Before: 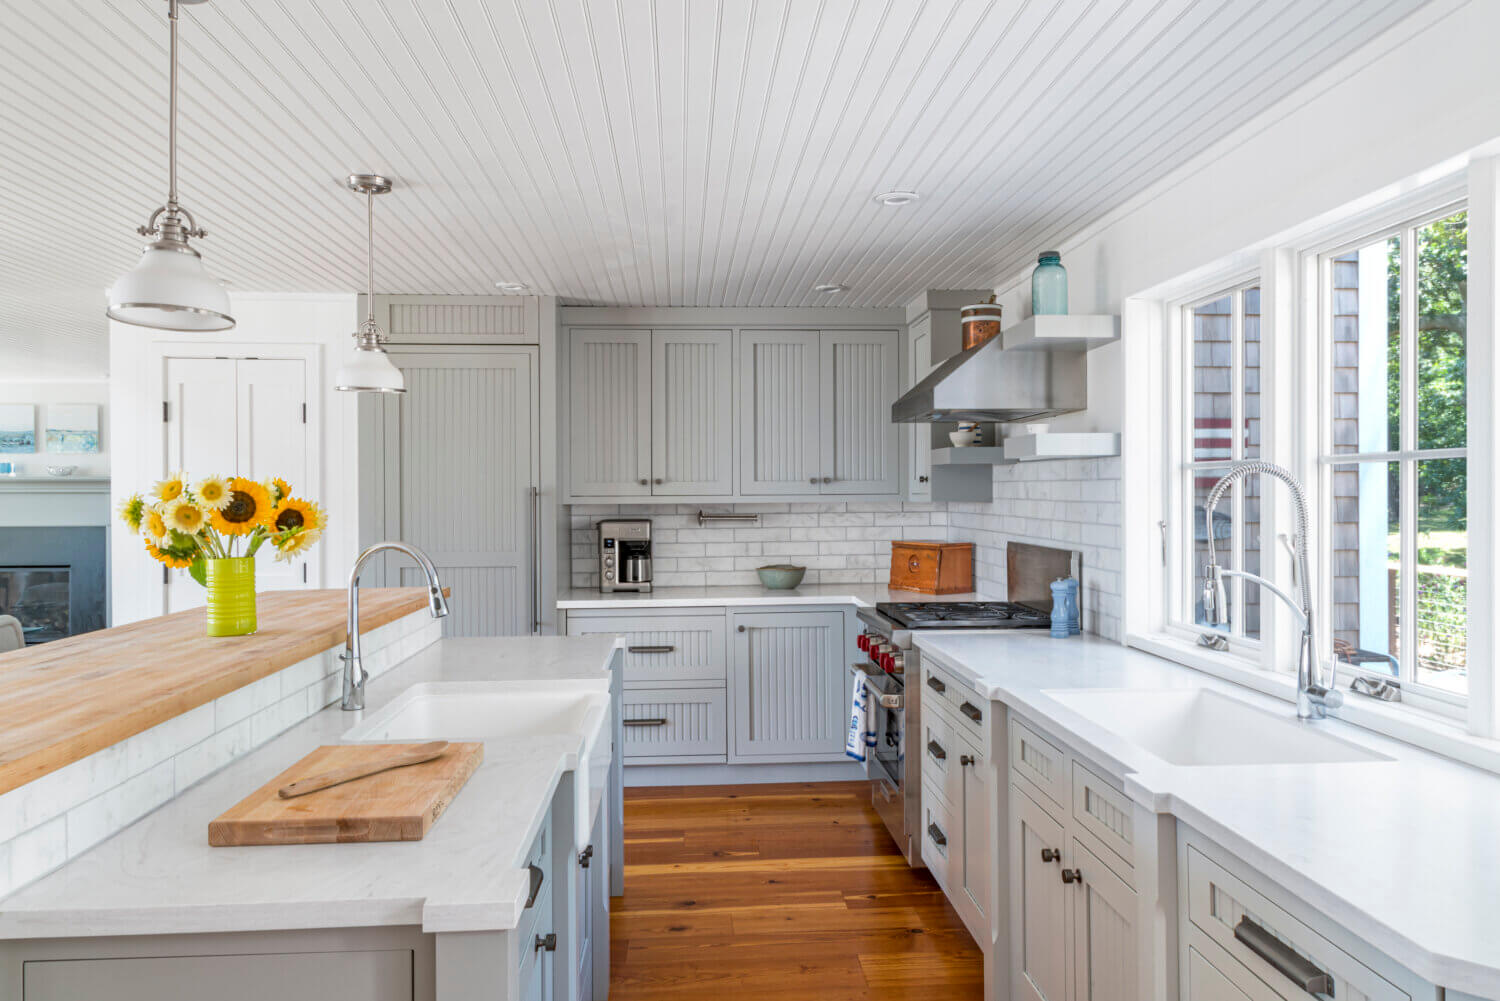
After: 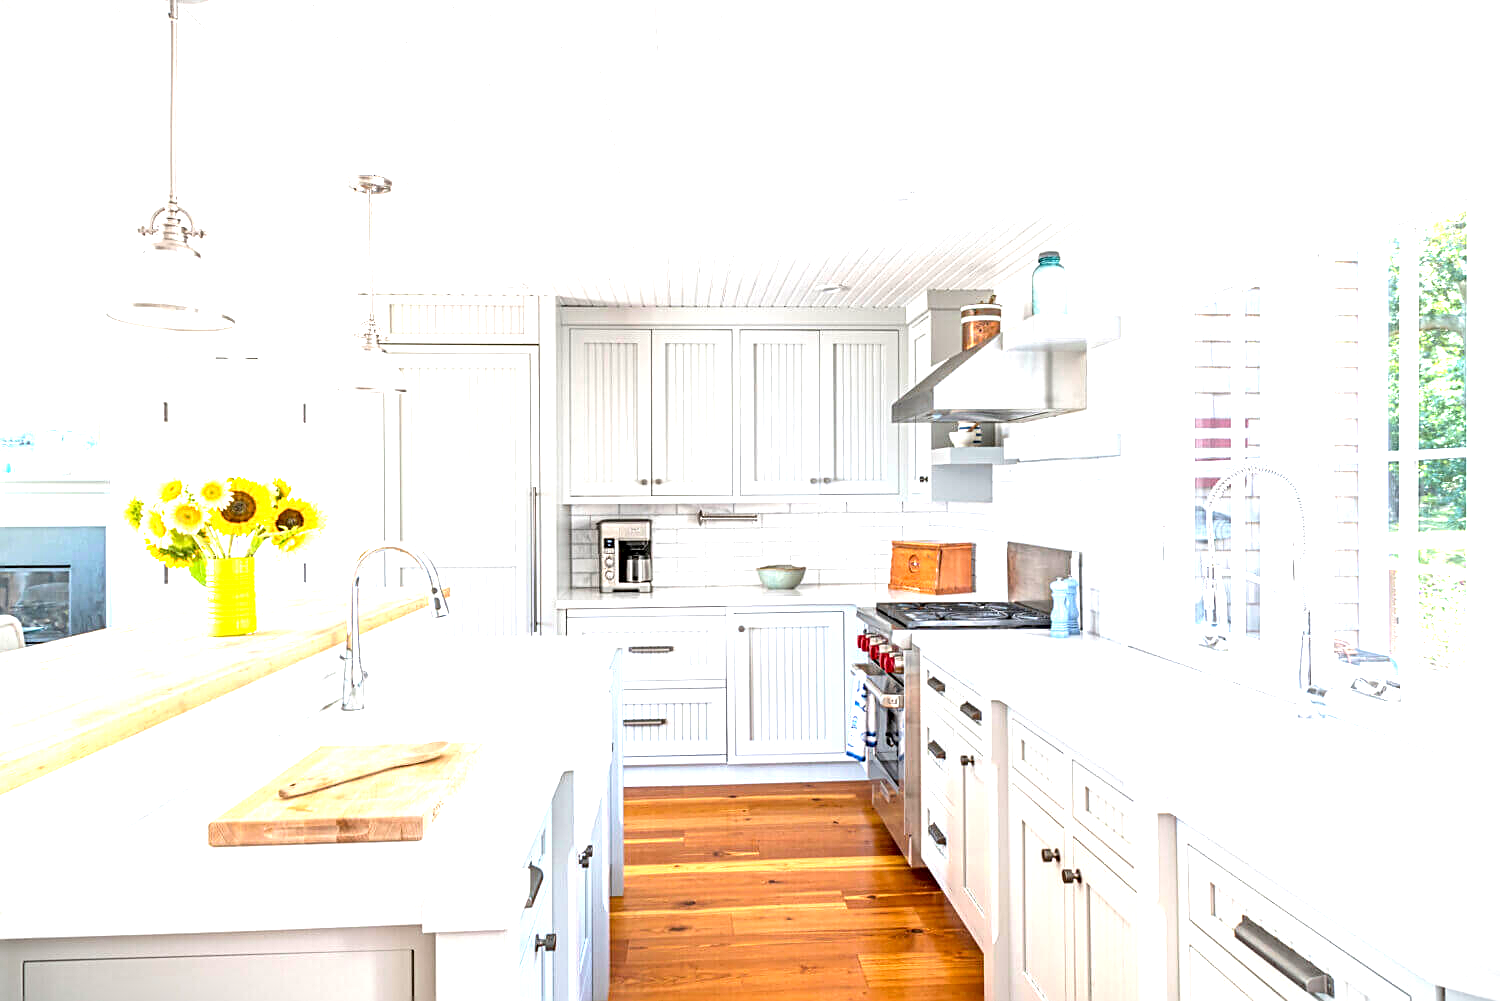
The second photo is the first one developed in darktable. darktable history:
exposure: black level correction 0.001, exposure 1.73 EV, compensate exposure bias true, compensate highlight preservation false
sharpen: on, module defaults
vignetting: fall-off start 99.45%, width/height ratio 1.302, dithering 8-bit output, unbound false
